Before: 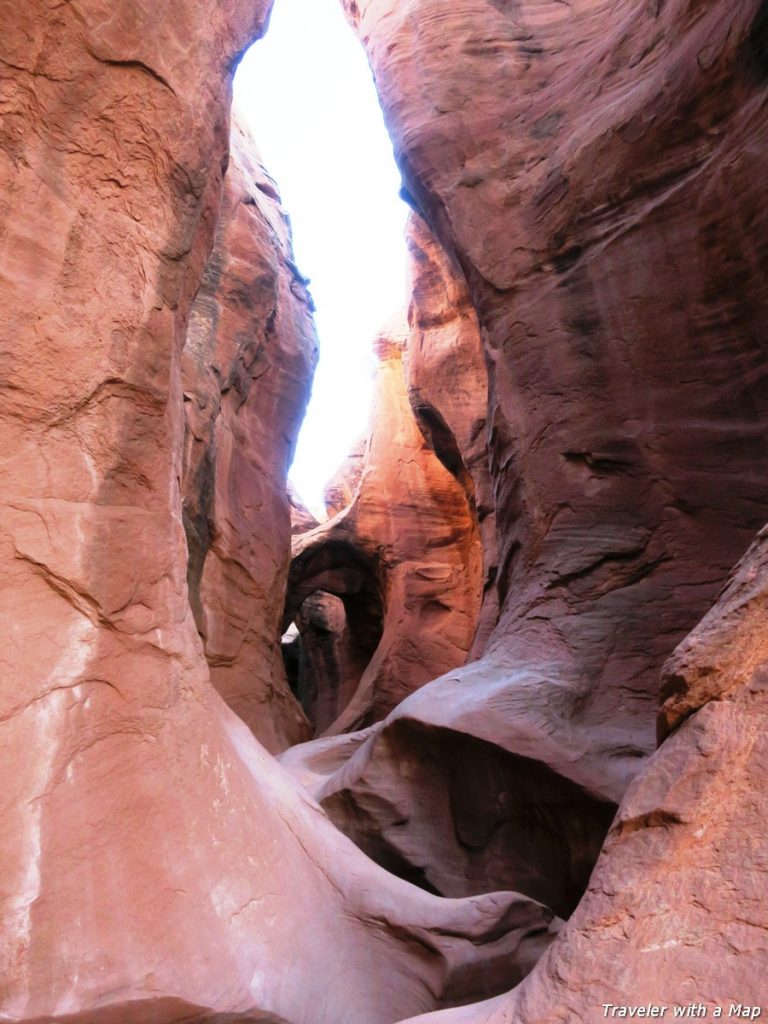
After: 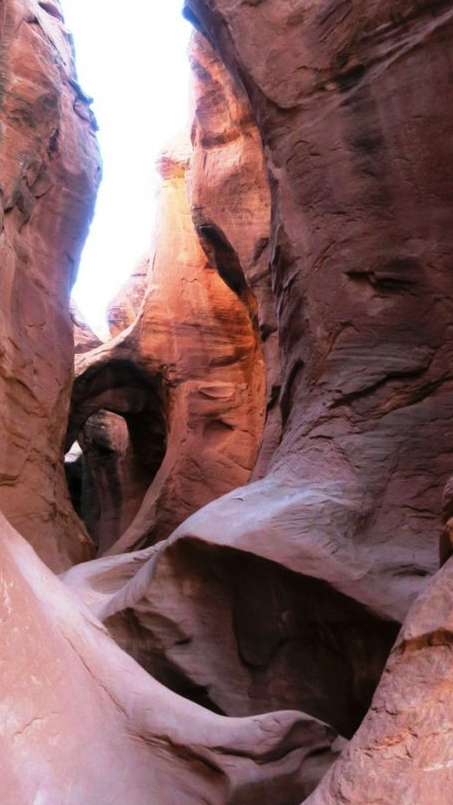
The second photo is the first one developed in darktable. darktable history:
crop and rotate: left 28.256%, top 17.734%, right 12.656%, bottom 3.573%
contrast equalizer: y [[0.5 ×6], [0.5 ×6], [0.5, 0.5, 0.501, 0.545, 0.707, 0.863], [0 ×6], [0 ×6]]
